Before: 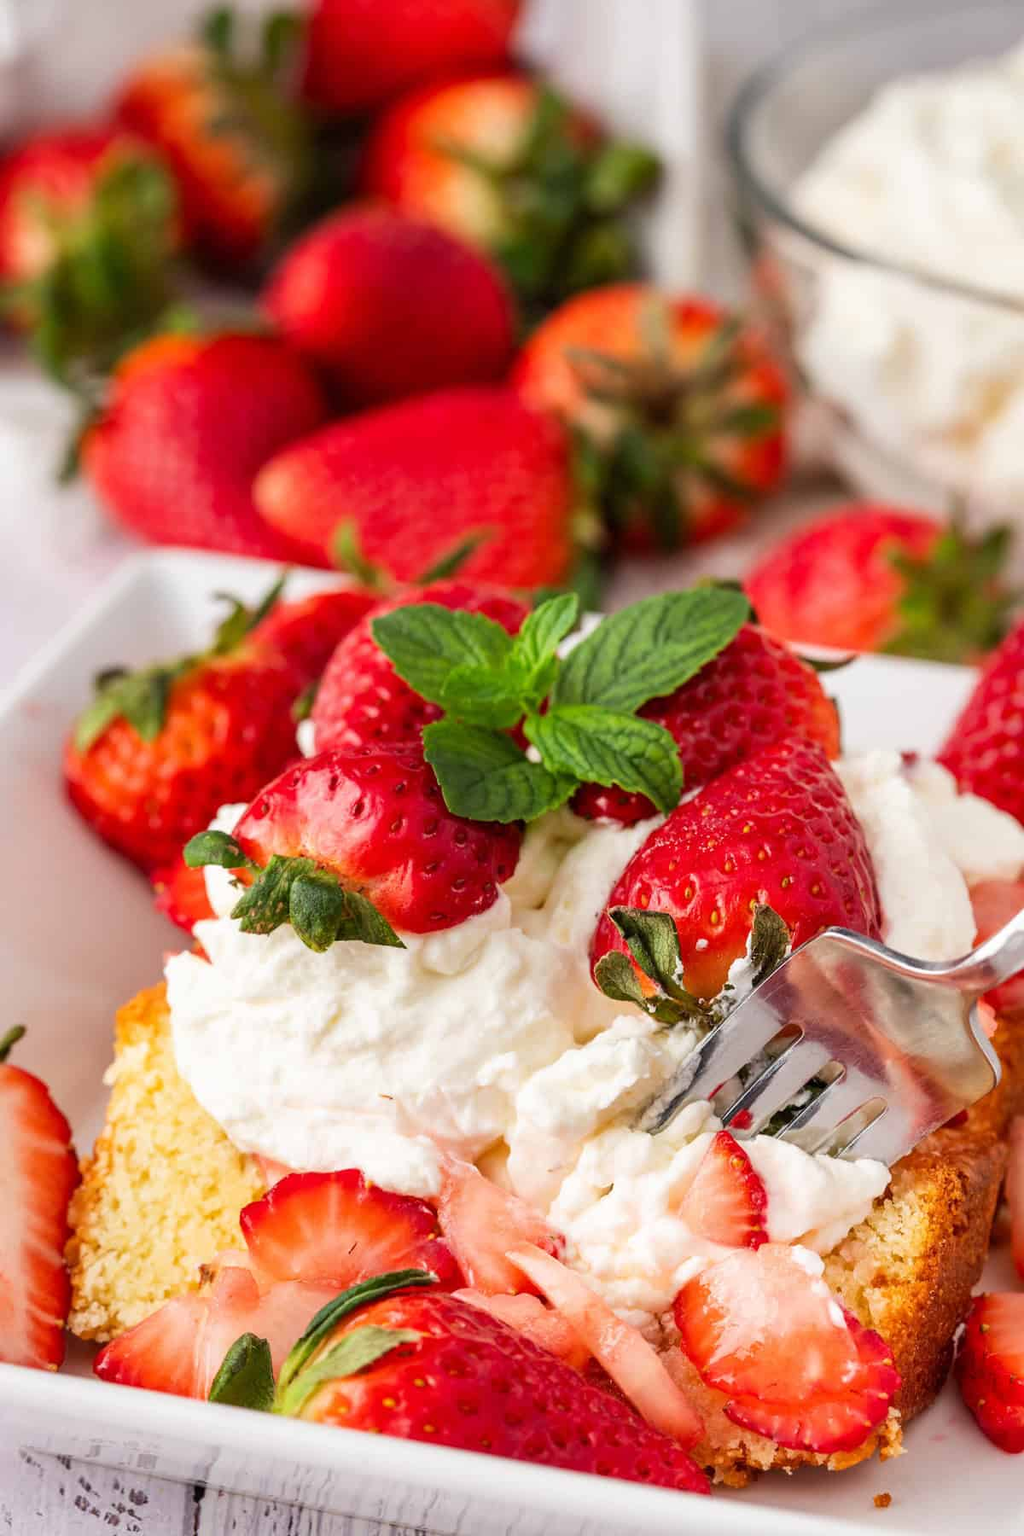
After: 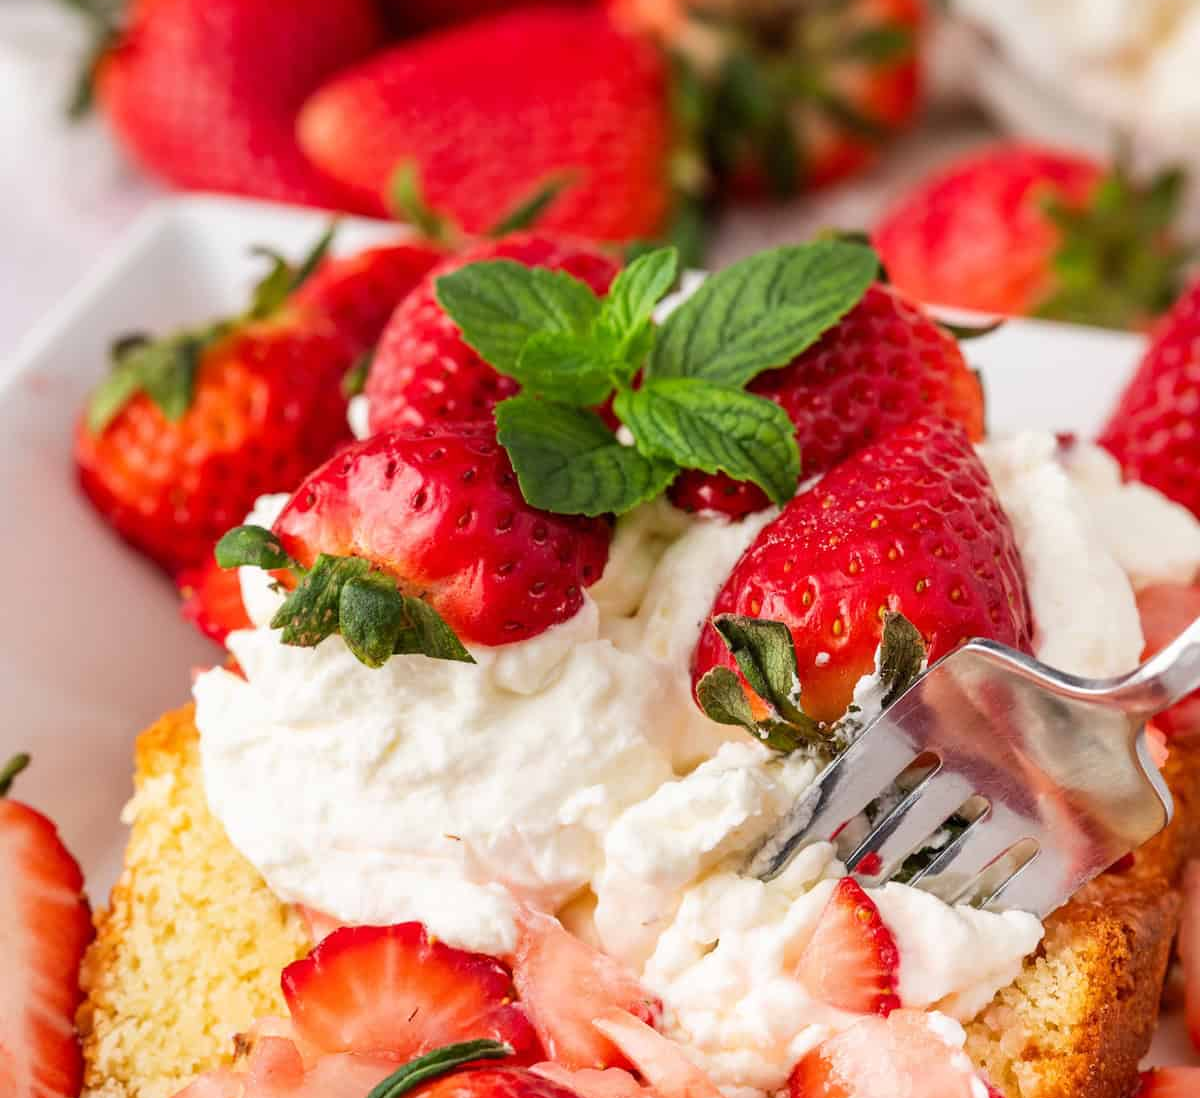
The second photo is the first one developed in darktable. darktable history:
crop and rotate: top 24.925%, bottom 14.043%
